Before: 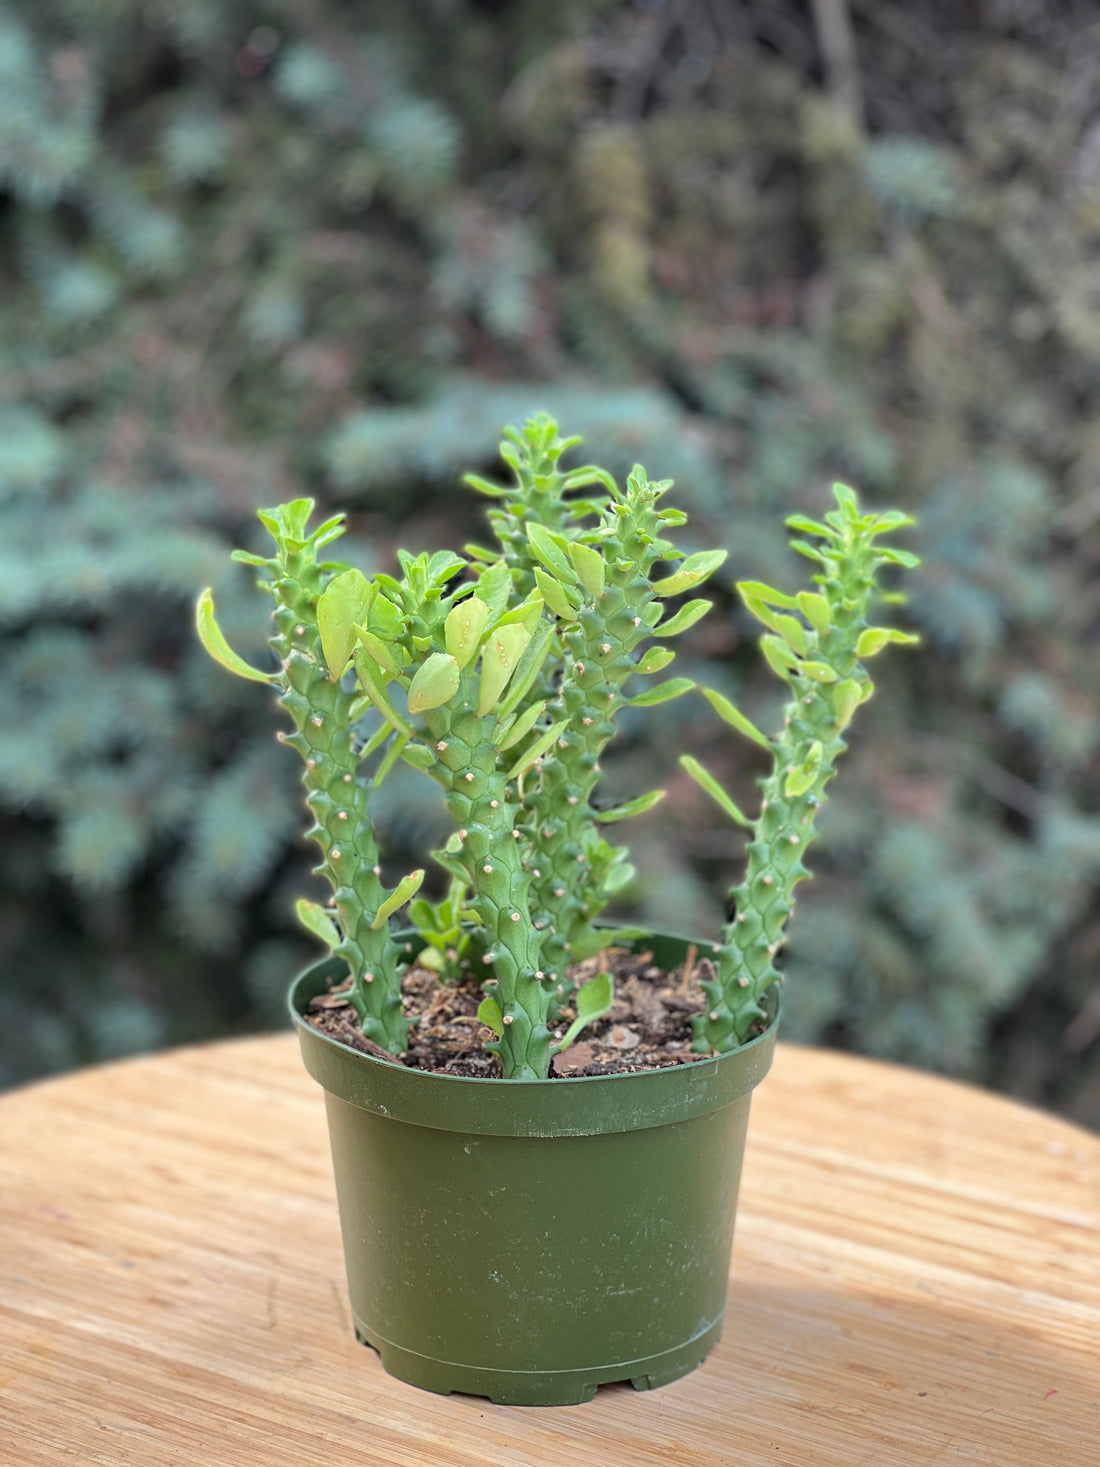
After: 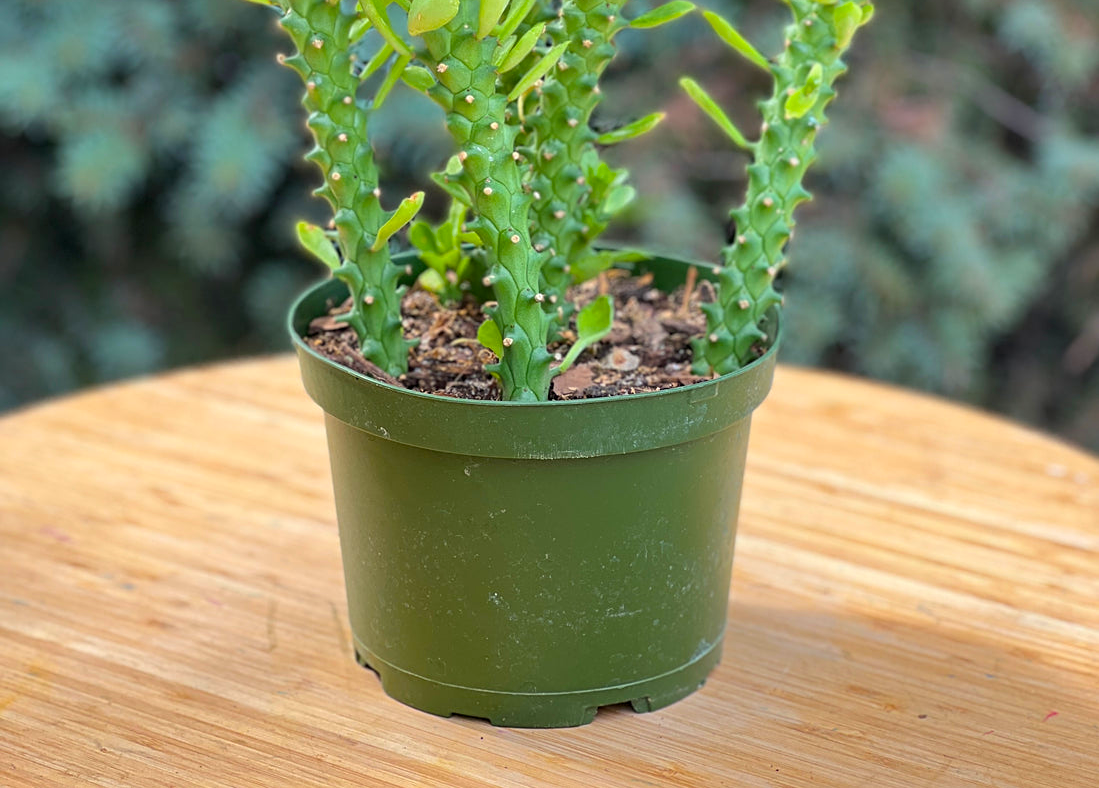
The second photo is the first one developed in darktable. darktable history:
sharpen: amount 0.2
color balance rgb: perceptual saturation grading › global saturation 30%, global vibrance 20%
crop and rotate: top 46.237%
